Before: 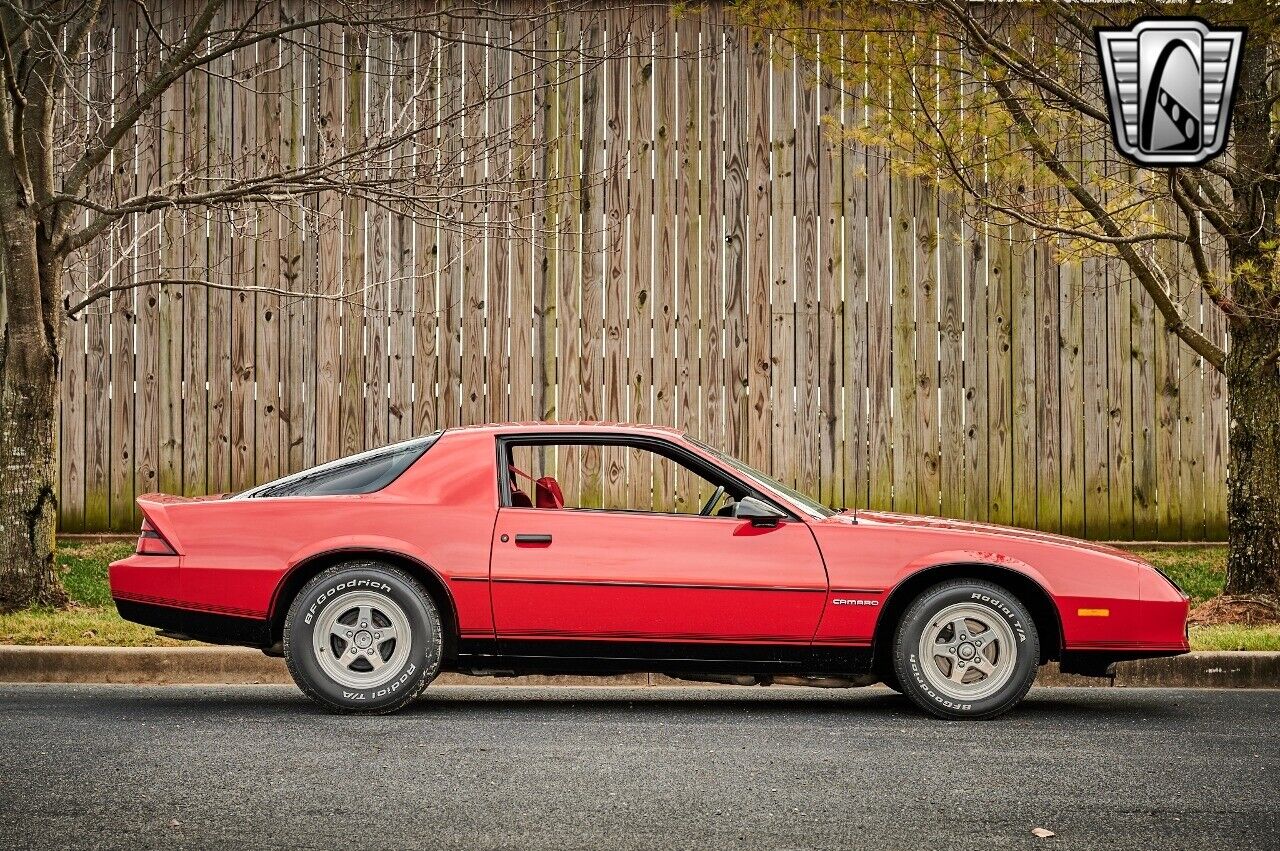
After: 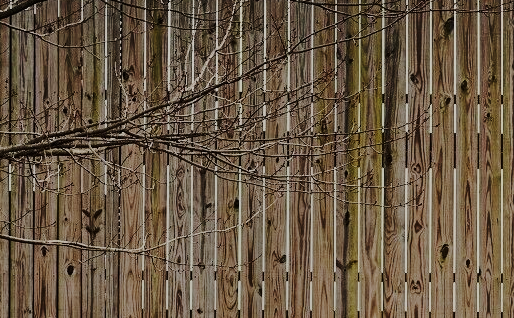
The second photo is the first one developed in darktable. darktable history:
crop: left 15.497%, top 5.462%, right 44.278%, bottom 57.079%
tone equalizer: -8 EV -1.97 EV, -7 EV -2 EV, -6 EV -1.98 EV, -5 EV -1.97 EV, -4 EV -1.98 EV, -3 EV -1.99 EV, -2 EV -1.98 EV, -1 EV -1.62 EV, +0 EV -2 EV, mask exposure compensation -0.516 EV
base curve: curves: ch0 [(0, 0) (0.028, 0.03) (0.121, 0.232) (0.46, 0.748) (0.859, 0.968) (1, 1)], preserve colors none
shadows and highlights: shadows 43.45, white point adjustment -1.49, soften with gaussian
